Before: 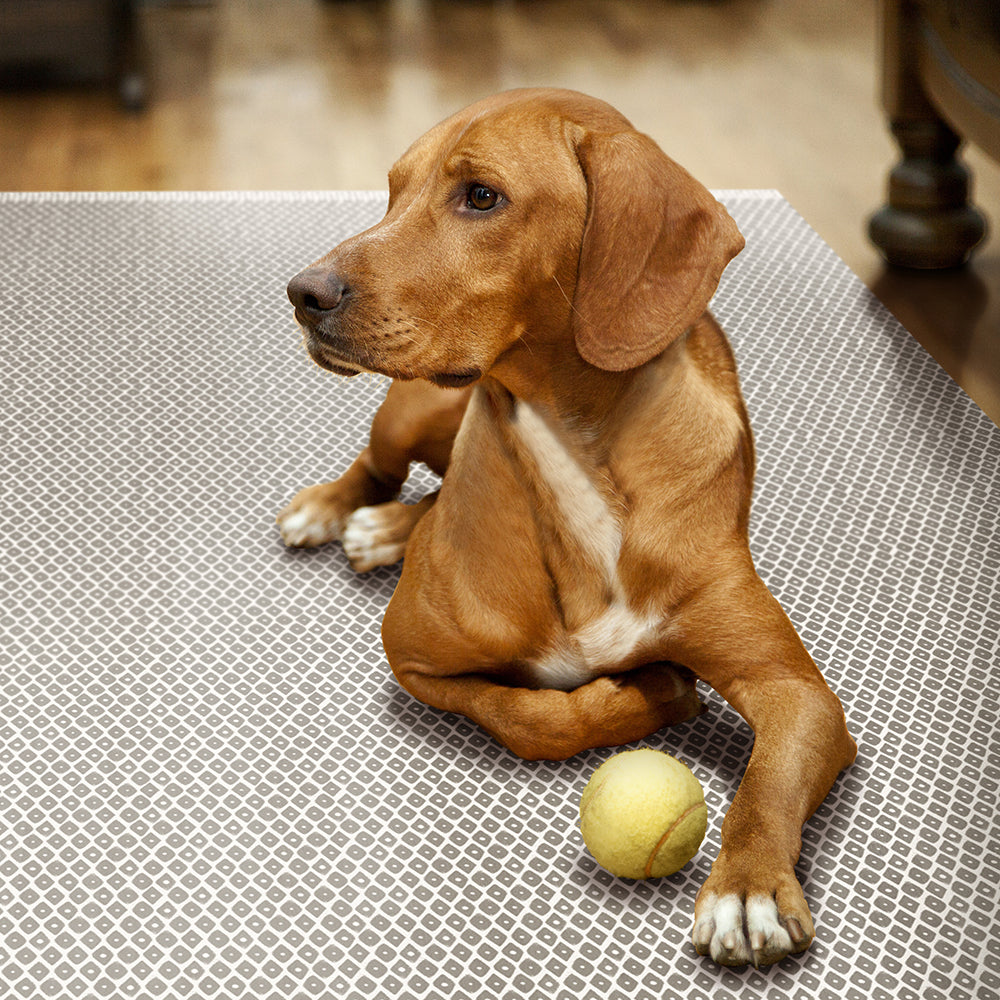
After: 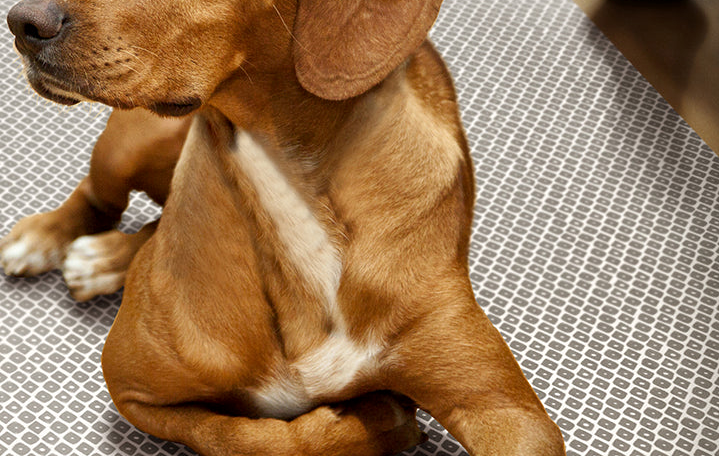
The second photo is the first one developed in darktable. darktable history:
crop and rotate: left 28.033%, top 27.12%, bottom 27.262%
local contrast: mode bilateral grid, contrast 19, coarseness 49, detail 120%, midtone range 0.2
